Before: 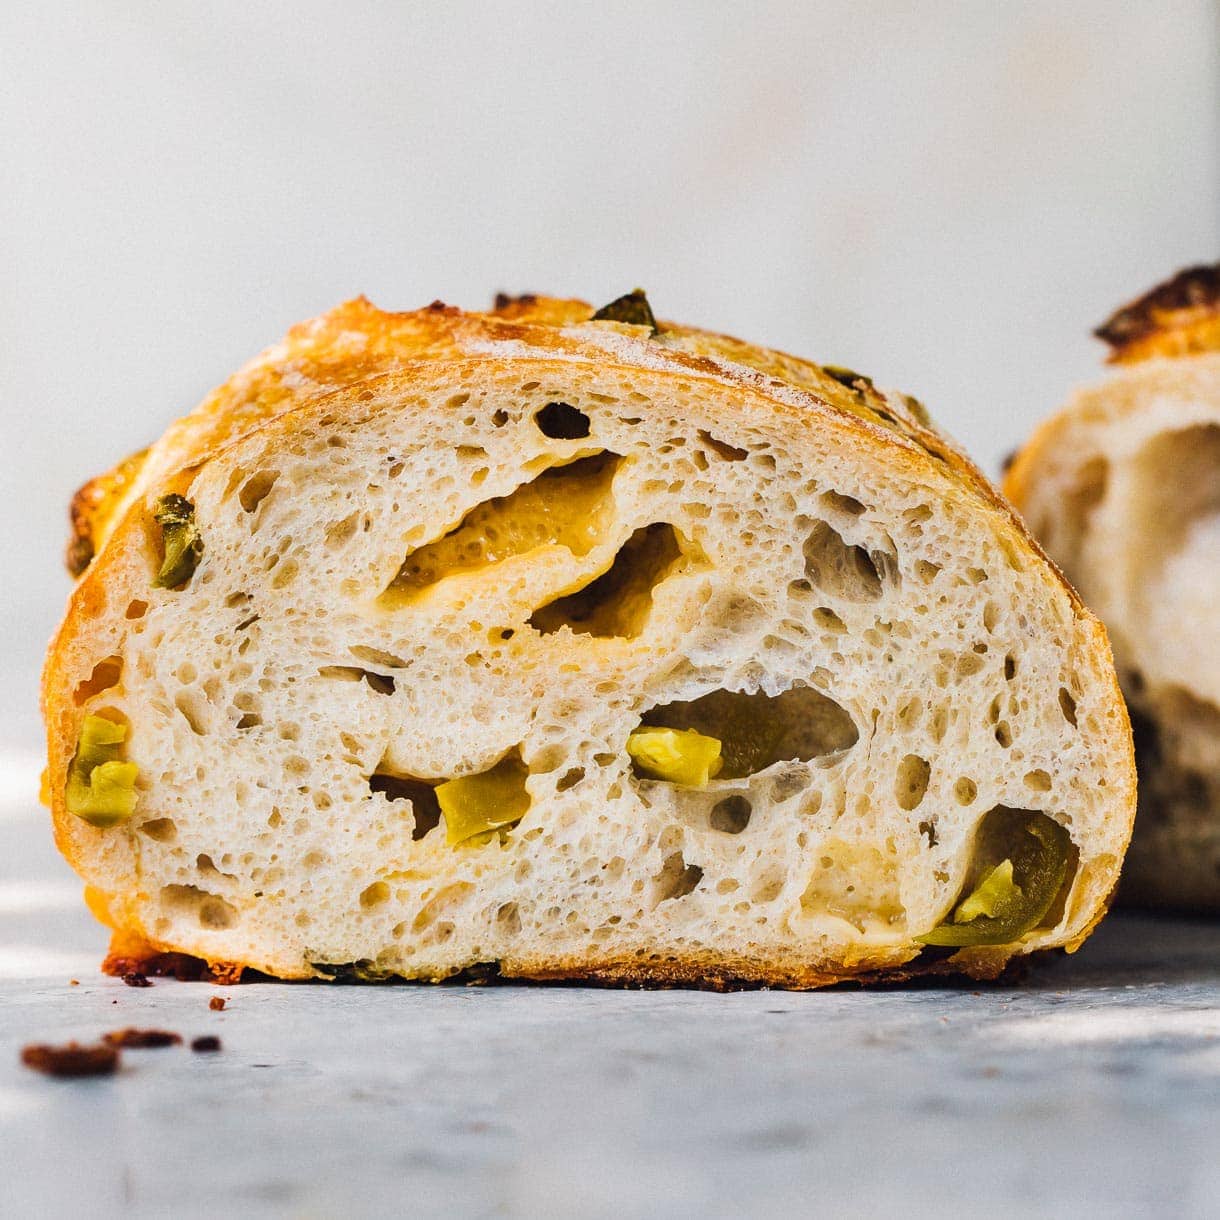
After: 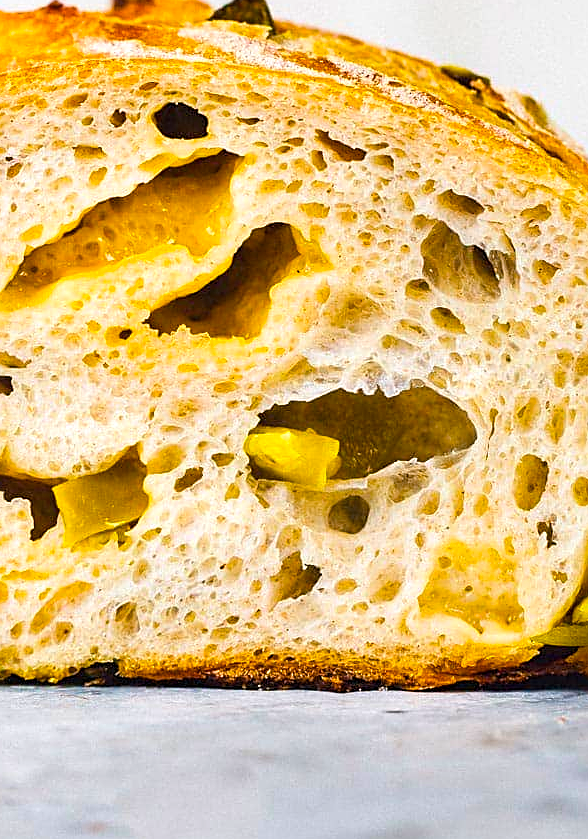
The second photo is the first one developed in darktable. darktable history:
sharpen: on, module defaults
crop: left 31.342%, top 24.618%, right 20.461%, bottom 6.579%
color balance rgb: shadows lift › chroma 0.692%, shadows lift › hue 112.3°, perceptual saturation grading › global saturation 29.484%, perceptual brilliance grading › global brilliance 9.866%, perceptual brilliance grading › shadows 14.423%, global vibrance 20%
